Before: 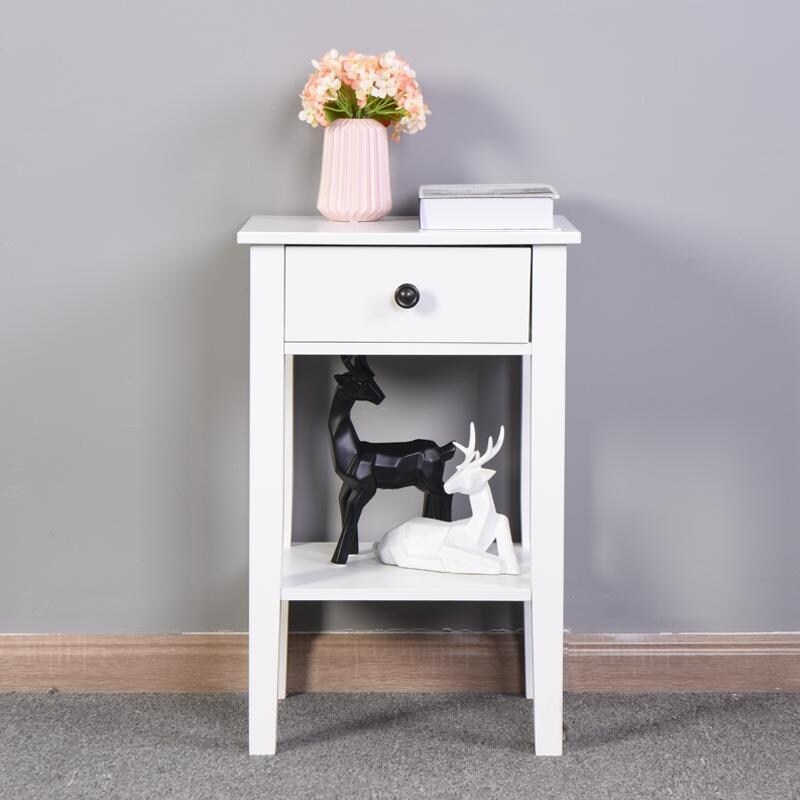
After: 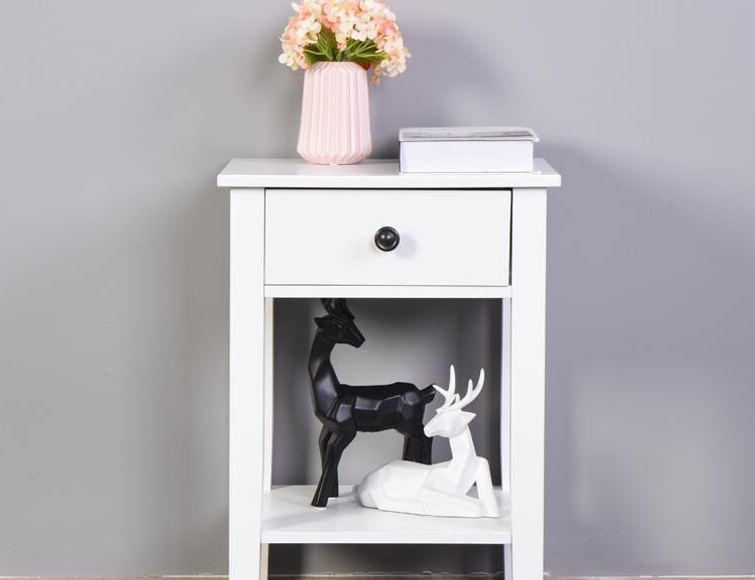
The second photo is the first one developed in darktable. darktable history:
color correction: highlights a* -0.264, highlights b* -0.103
crop: left 2.556%, top 7.242%, right 2.966%, bottom 20.143%
